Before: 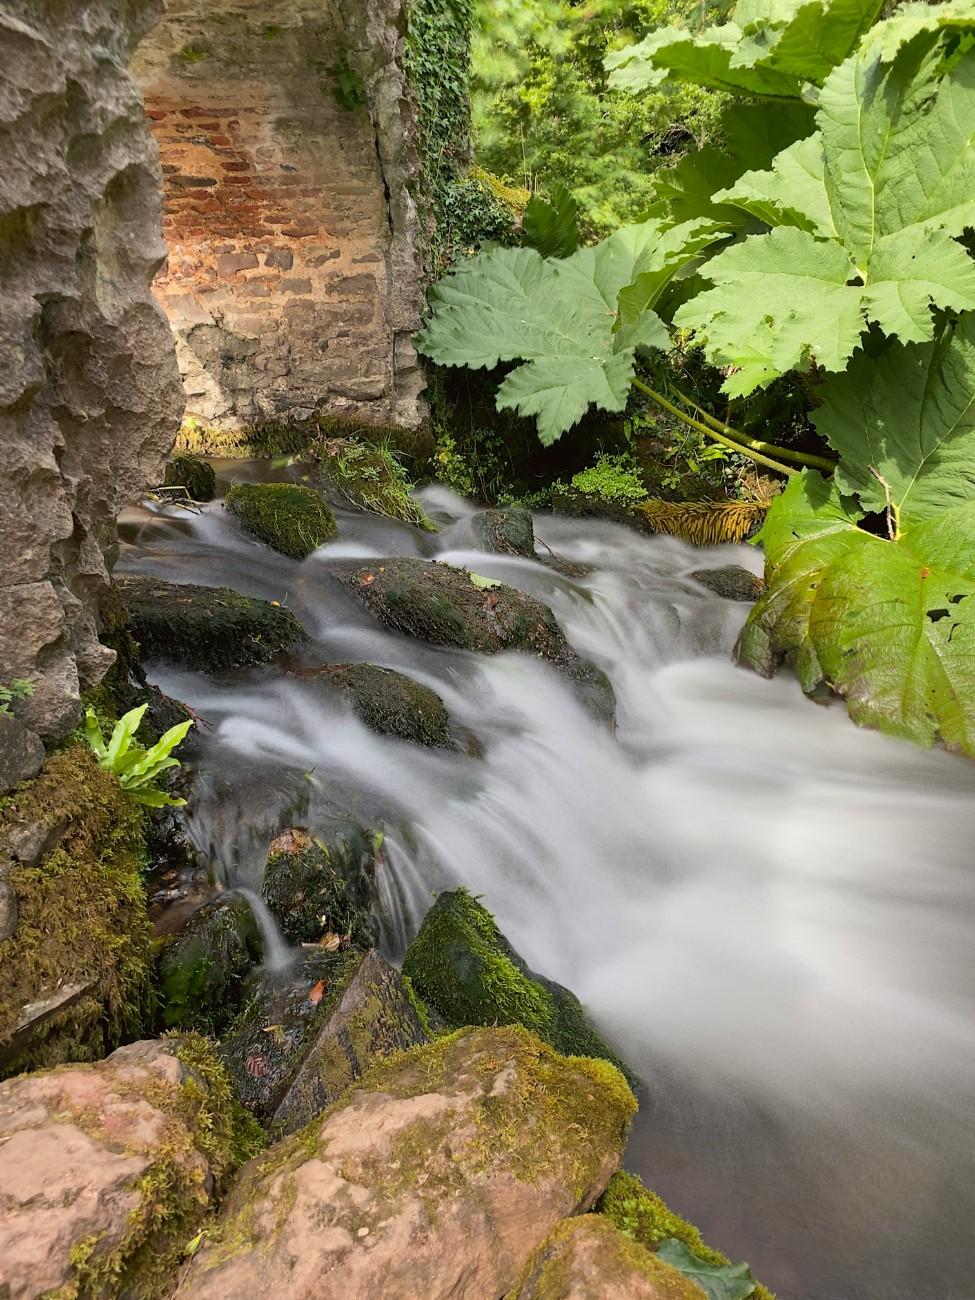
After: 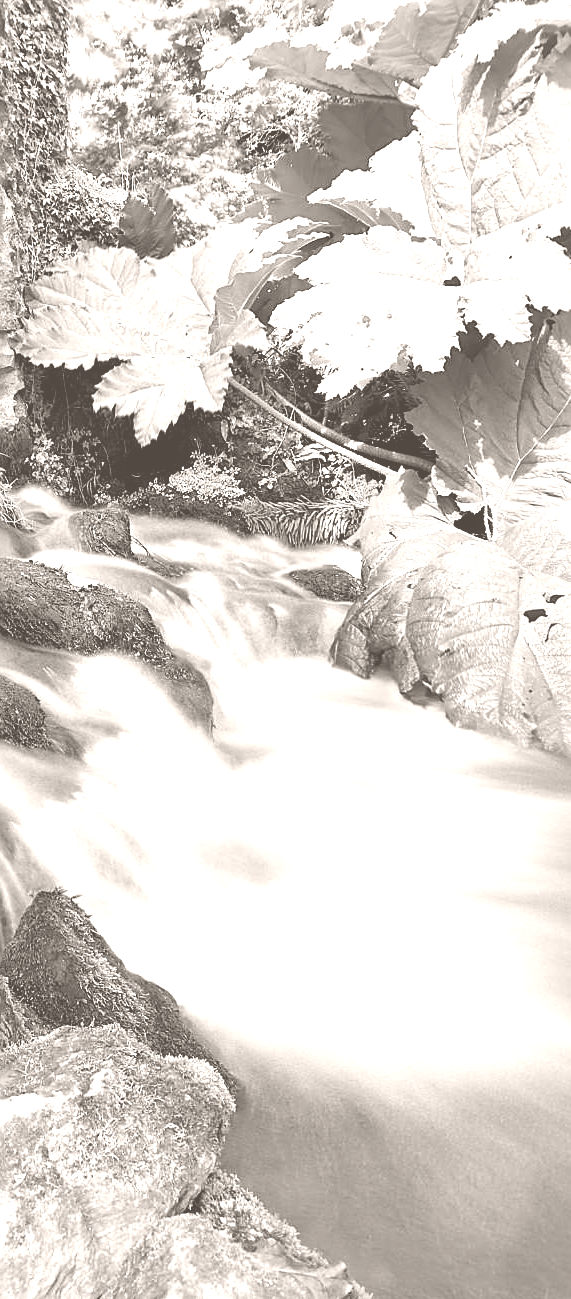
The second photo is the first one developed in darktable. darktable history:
local contrast: mode bilateral grid, contrast 25, coarseness 60, detail 151%, midtone range 0.2
crop: left 41.402%
sharpen: on, module defaults
colorize: hue 34.49°, saturation 35.33%, source mix 100%, lightness 55%, version 1
